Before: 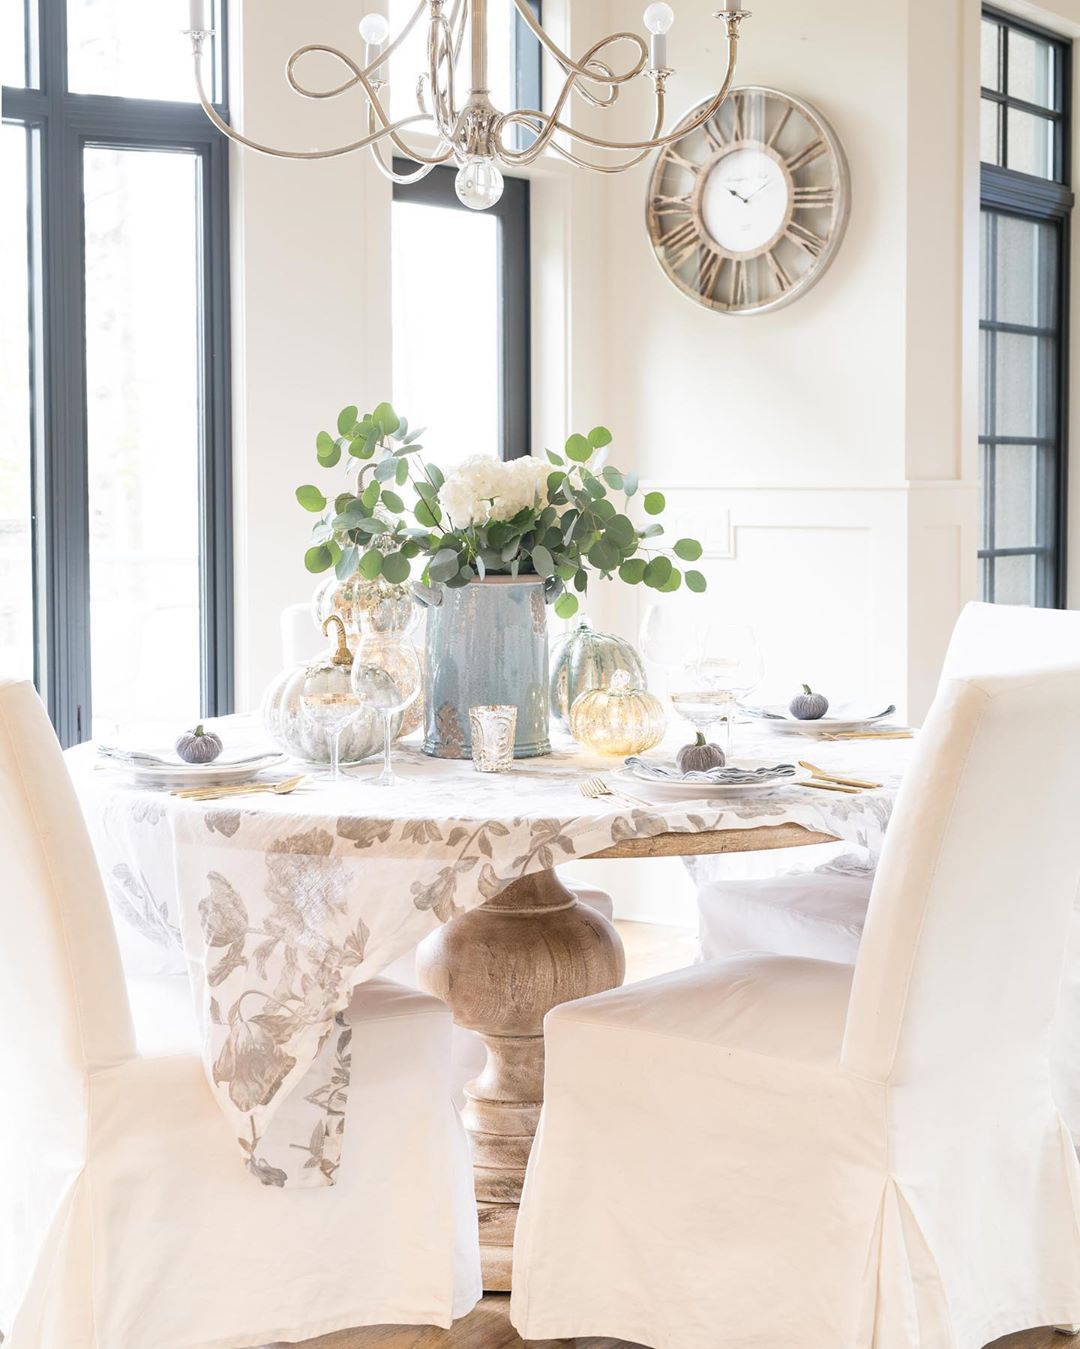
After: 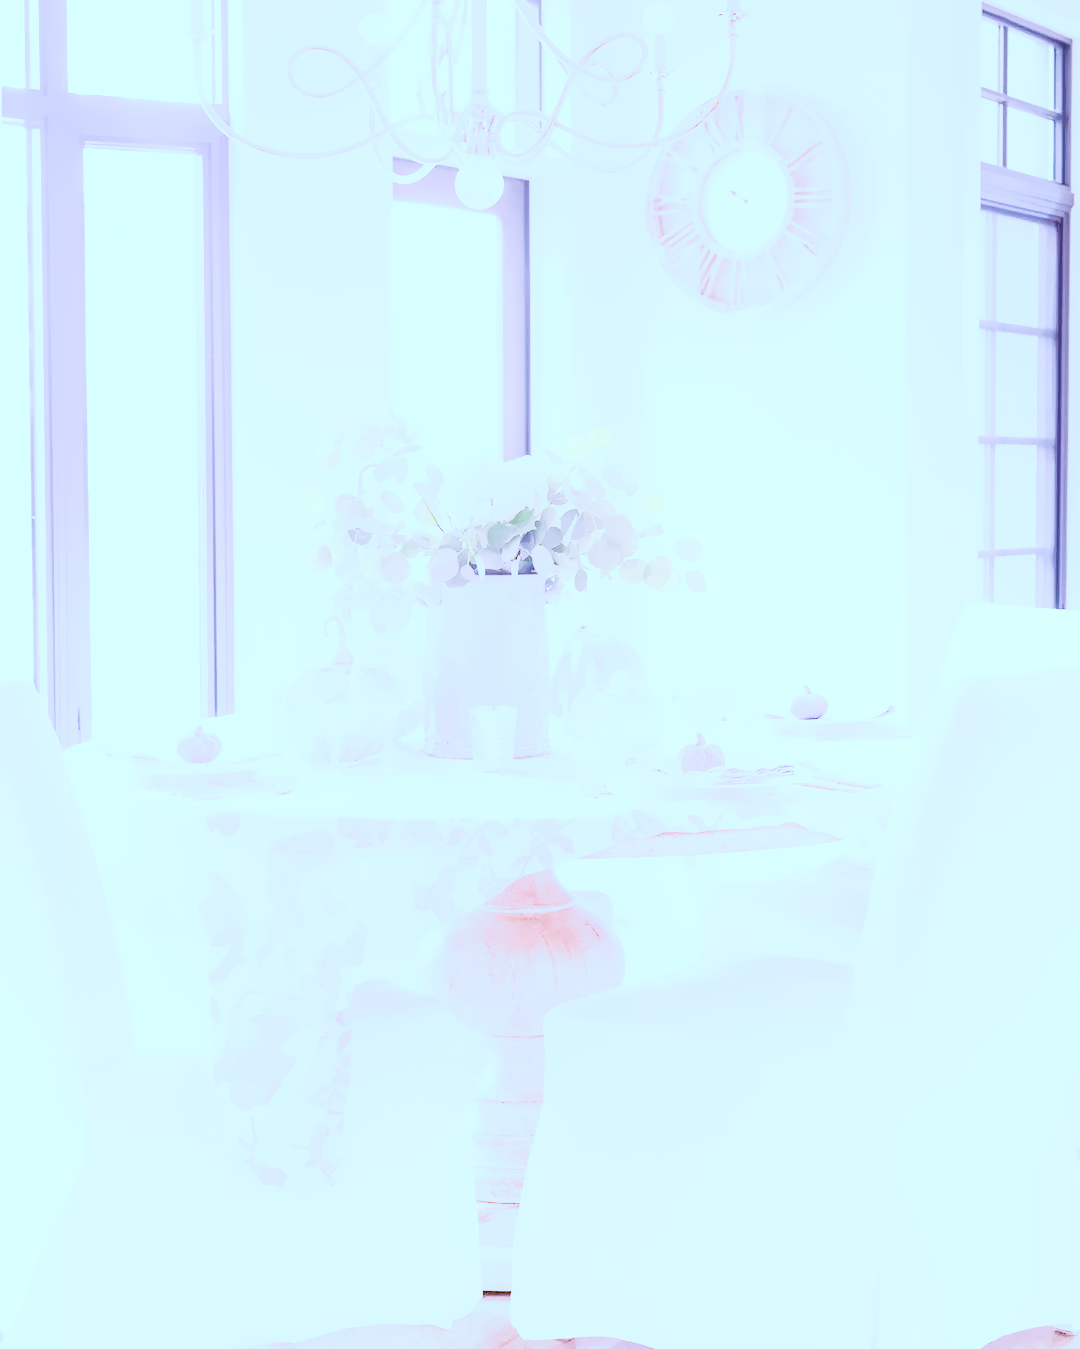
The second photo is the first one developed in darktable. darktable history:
local contrast: on, module defaults
color calibration: illuminant as shot in camera, x 0.358, y 0.373, temperature 4628.91 K
color balance: mode lift, gamma, gain (sRGB), lift [0.997, 0.979, 1.021, 1.011], gamma [1, 1.084, 0.916, 0.998], gain [1, 0.87, 1.13, 1.101], contrast 4.55%, contrast fulcrum 38.24%, output saturation 104.09%
color balance rgb: shadows lift › luminance -7.7%, shadows lift › chroma 2.13%, shadows lift › hue 200.79°, power › luminance -7.77%, power › chroma 2.27%, power › hue 220.69°, highlights gain › luminance 15.15%, highlights gain › chroma 4%, highlights gain › hue 209.35°, global offset › luminance -0.21%, global offset › chroma 0.27%, perceptual saturation grading › global saturation 24.42%, perceptual saturation grading › highlights -24.42%, perceptual saturation grading › mid-tones 24.42%, perceptual saturation grading › shadows 40%, perceptual brilliance grading › global brilliance -5%, perceptual brilliance grading › highlights 24.42%, perceptual brilliance grading › mid-tones 7%, perceptual brilliance grading › shadows -5%
denoise (profiled): preserve shadows 1.52, scattering 0.002, a [-1, 0, 0], compensate highlight preservation false
exposure: black level correction 0, exposure 0.7 EV, compensate exposure bias true, compensate highlight preservation false
filmic rgb: black relative exposure -7.15 EV, white relative exposure 5.36 EV, hardness 3.02
haze removal: compatibility mode true, adaptive false
highlight reconstruction: method reconstruct in LCh
hot pixels: on, module defaults
lens correction: scale 1, crop 1, focal 16, aperture 5.6, distance 1000, camera "Canon EOS RP", lens "Canon RF 16mm F2.8 STM"
shadows and highlights: shadows 0, highlights 40
white balance: red 2.229, blue 1.46
tone equalizer: -8 EV 0.25 EV, -7 EV 0.417 EV, -6 EV 0.417 EV, -5 EV 0.25 EV, -3 EV -0.25 EV, -2 EV -0.417 EV, -1 EV -0.417 EV, +0 EV -0.25 EV, edges refinement/feathering 500, mask exposure compensation -1.57 EV, preserve details guided filter
velvia: on, module defaults
